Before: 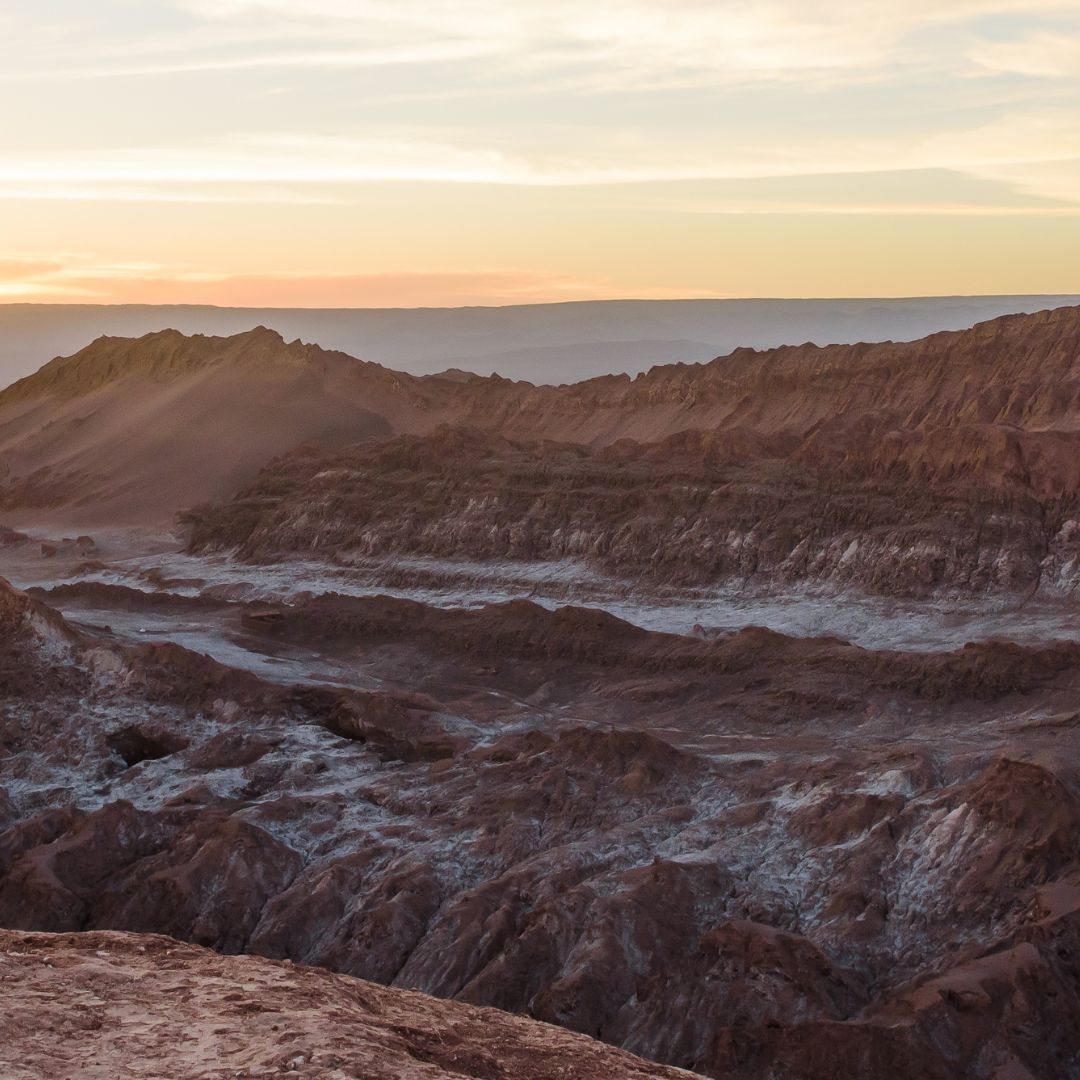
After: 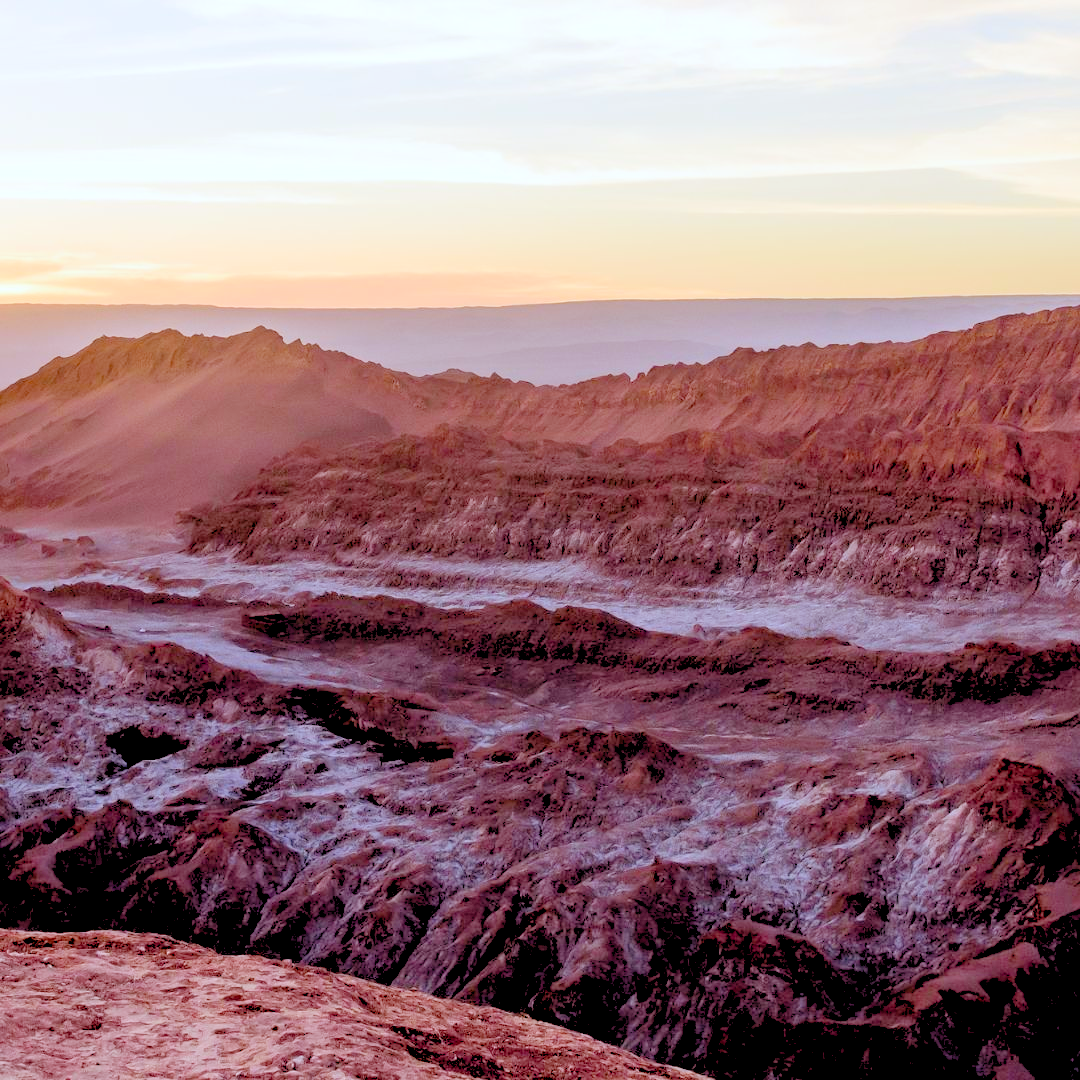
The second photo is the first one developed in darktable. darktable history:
rgb levels: mode RGB, independent channels, levels [[0, 0.474, 1], [0, 0.5, 1], [0, 0.5, 1]]
levels: levels [0.072, 0.414, 0.976]
white balance: red 0.924, blue 1.095
exposure: black level correction 0.016, exposure -0.009 EV, compensate highlight preservation false
